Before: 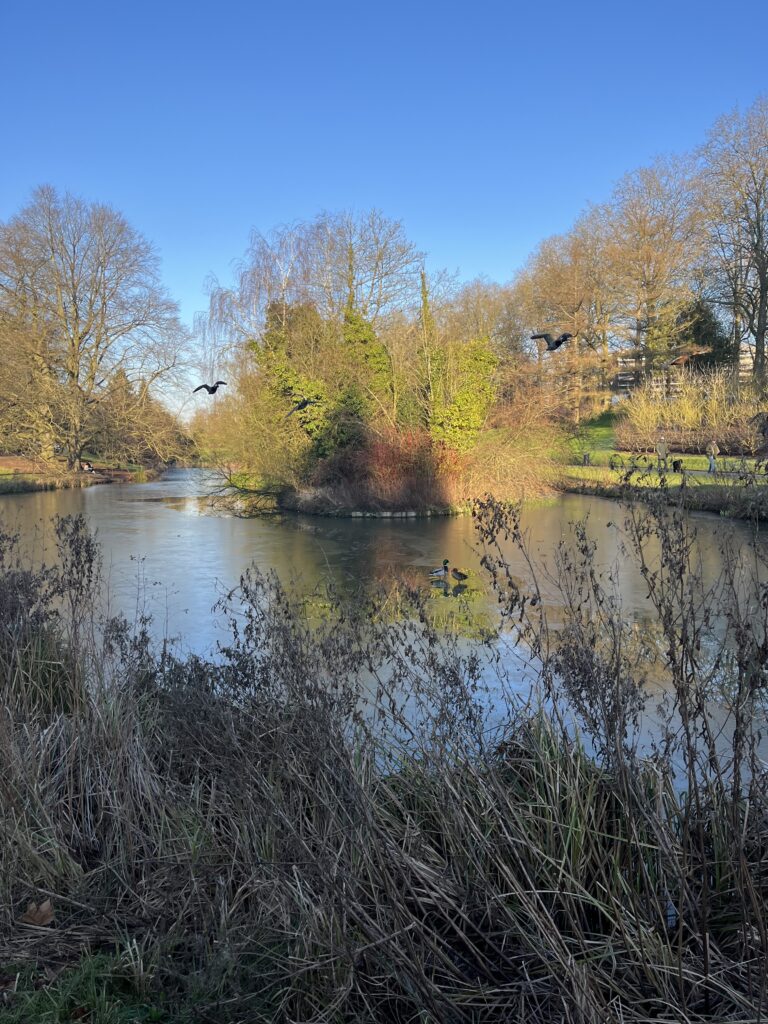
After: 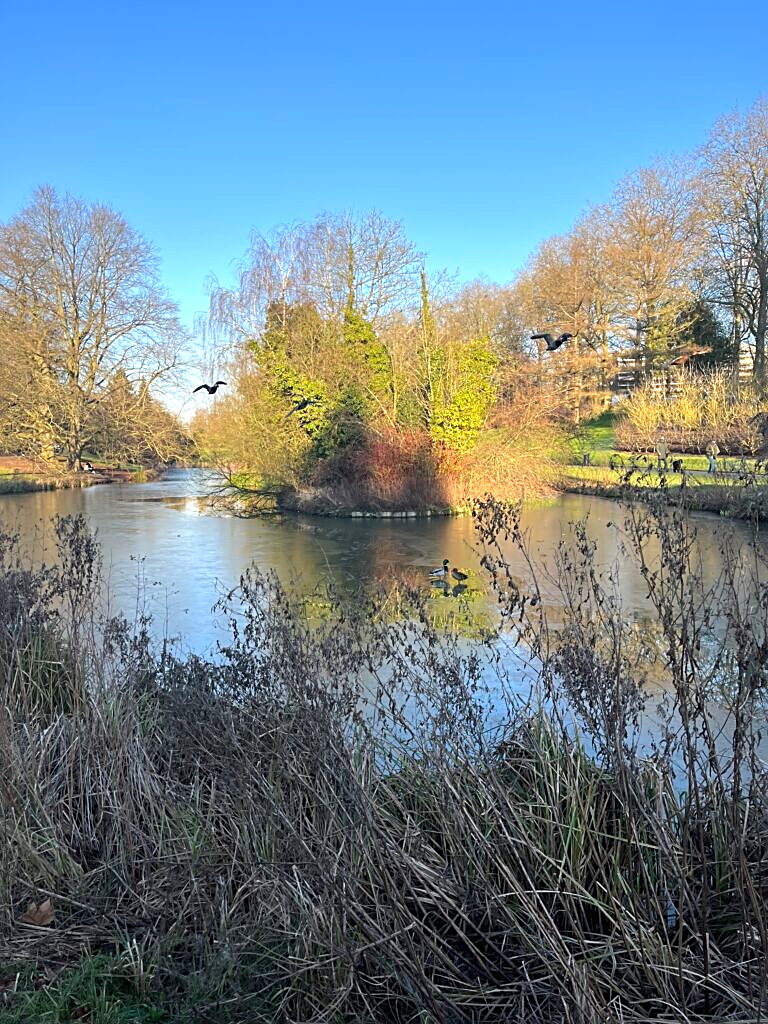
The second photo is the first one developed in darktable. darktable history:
sharpen: amount 0.575
exposure: black level correction 0, exposure 0.5 EV, compensate highlight preservation false
